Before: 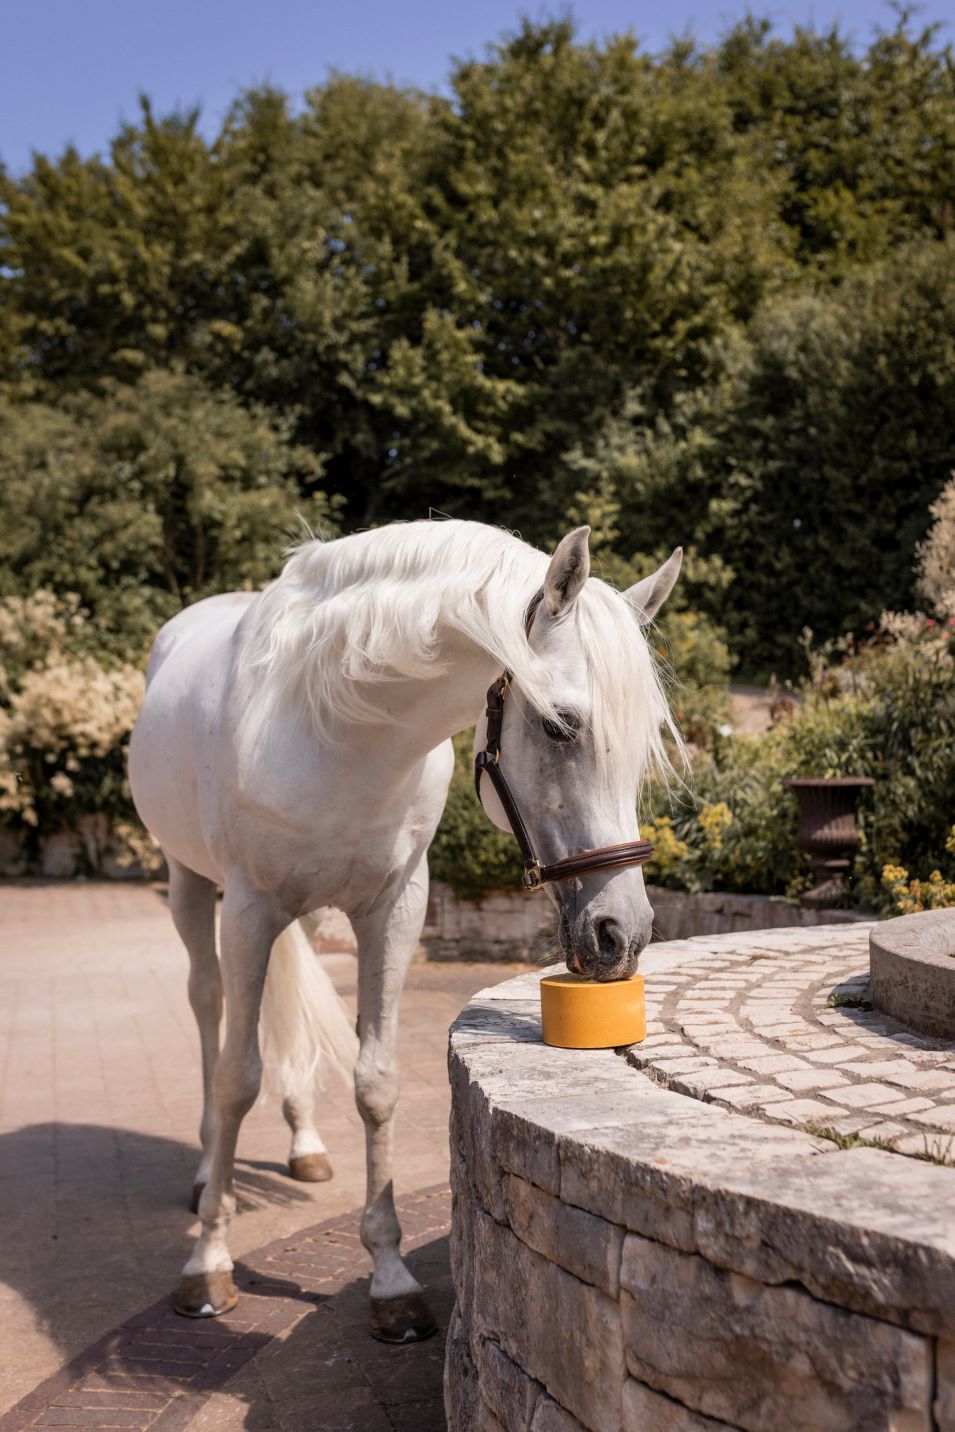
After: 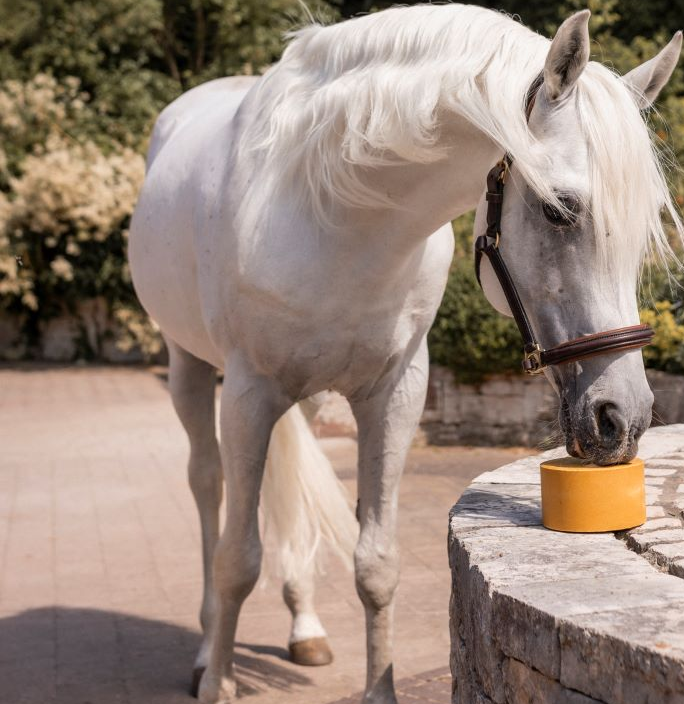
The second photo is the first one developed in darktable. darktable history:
crop: top 36.074%, right 28.343%, bottom 14.725%
